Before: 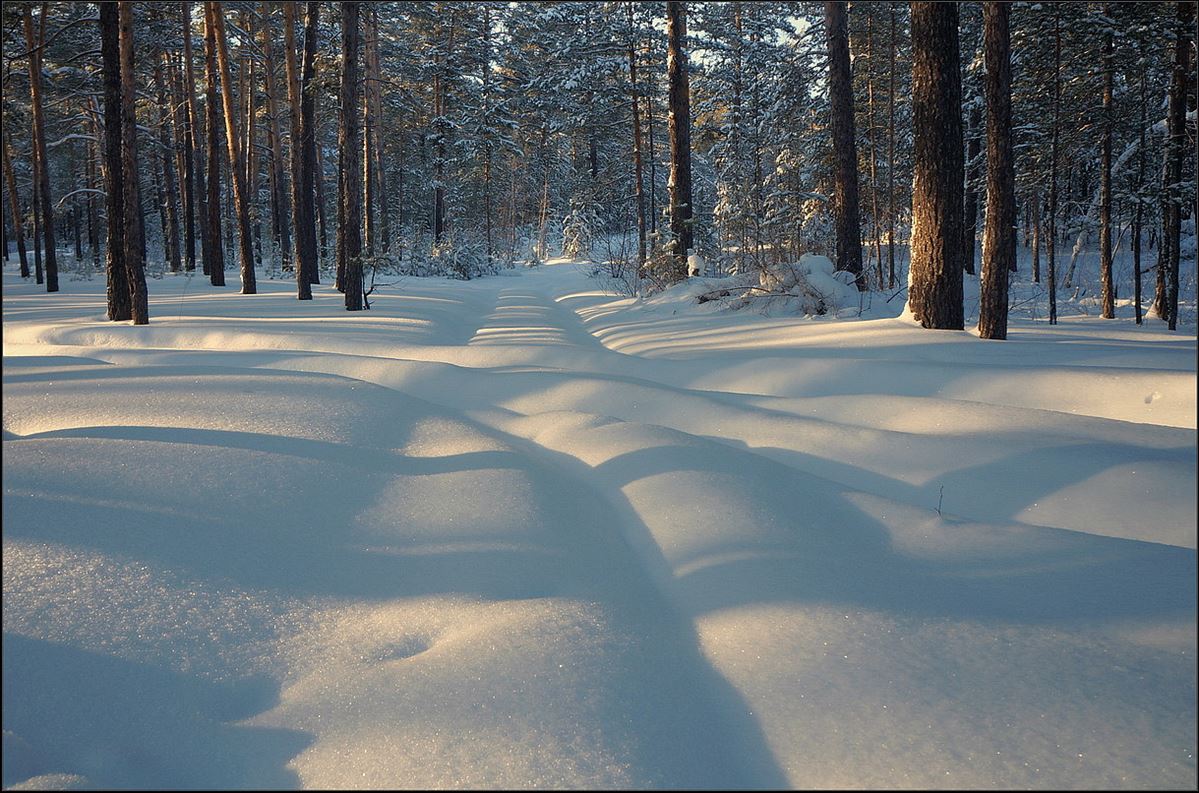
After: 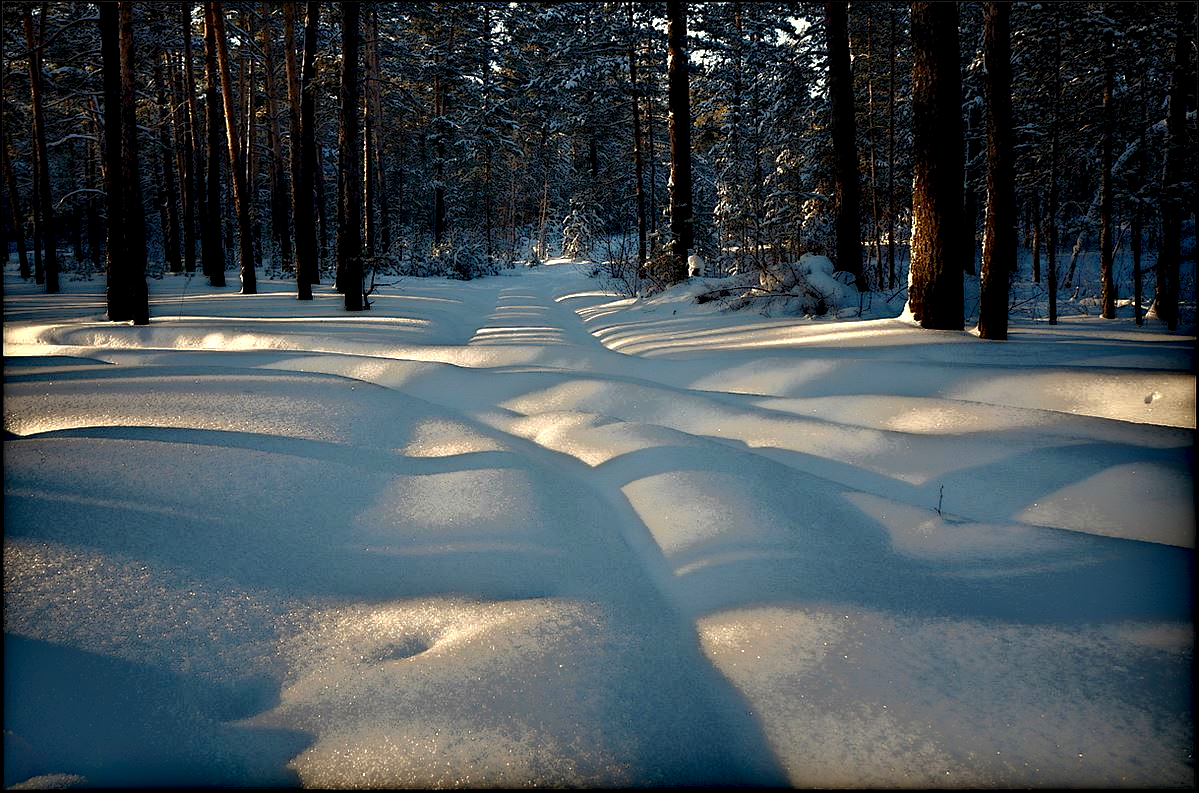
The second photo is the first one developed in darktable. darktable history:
exposure: black level correction 0, exposure 0.893 EV, compensate highlight preservation false
local contrast: highlights 1%, shadows 243%, detail 164%, midtone range 0.003
